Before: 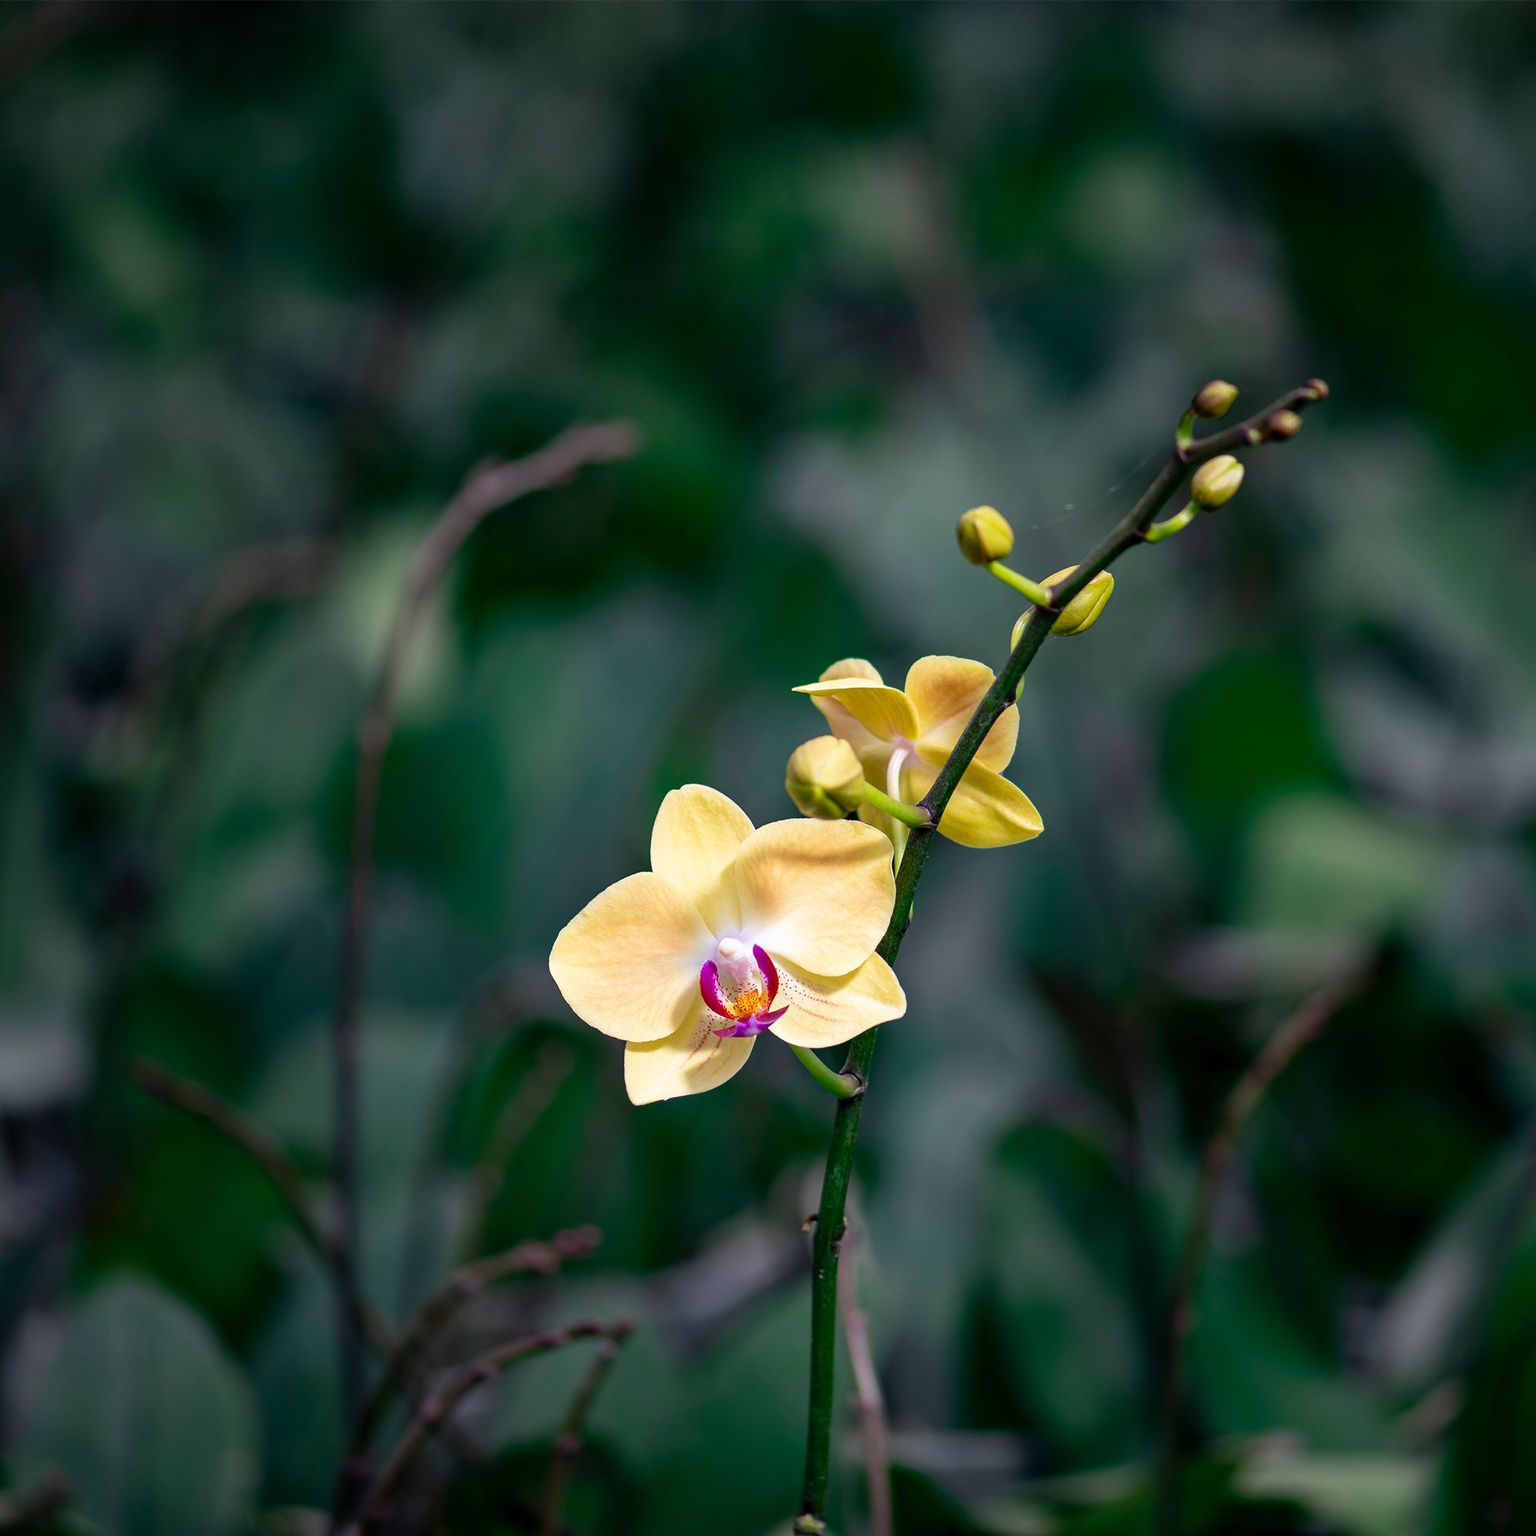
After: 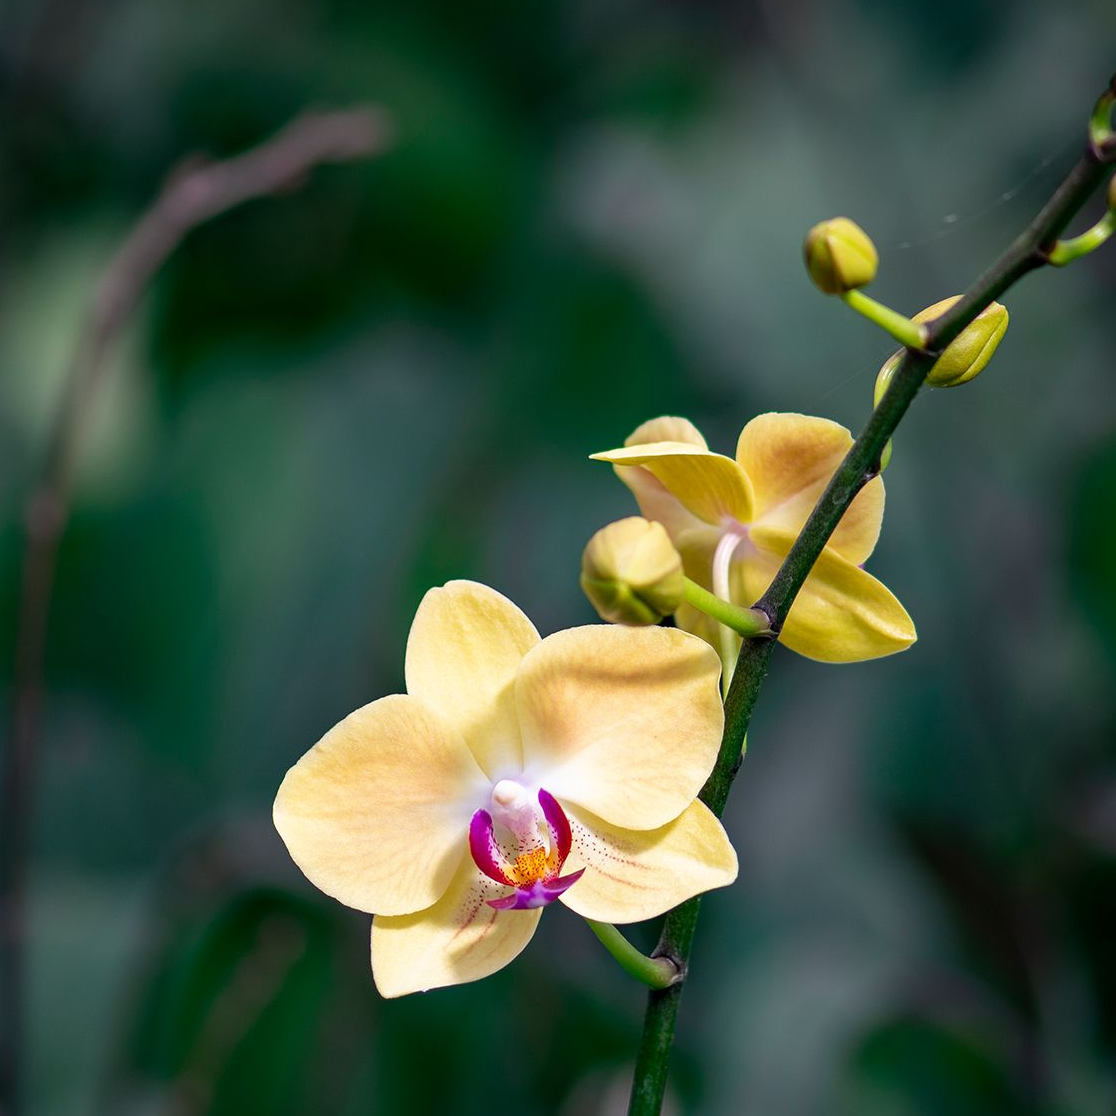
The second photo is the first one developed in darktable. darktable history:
white balance: red 1, blue 1
crop and rotate: left 22.13%, top 22.054%, right 22.026%, bottom 22.102%
